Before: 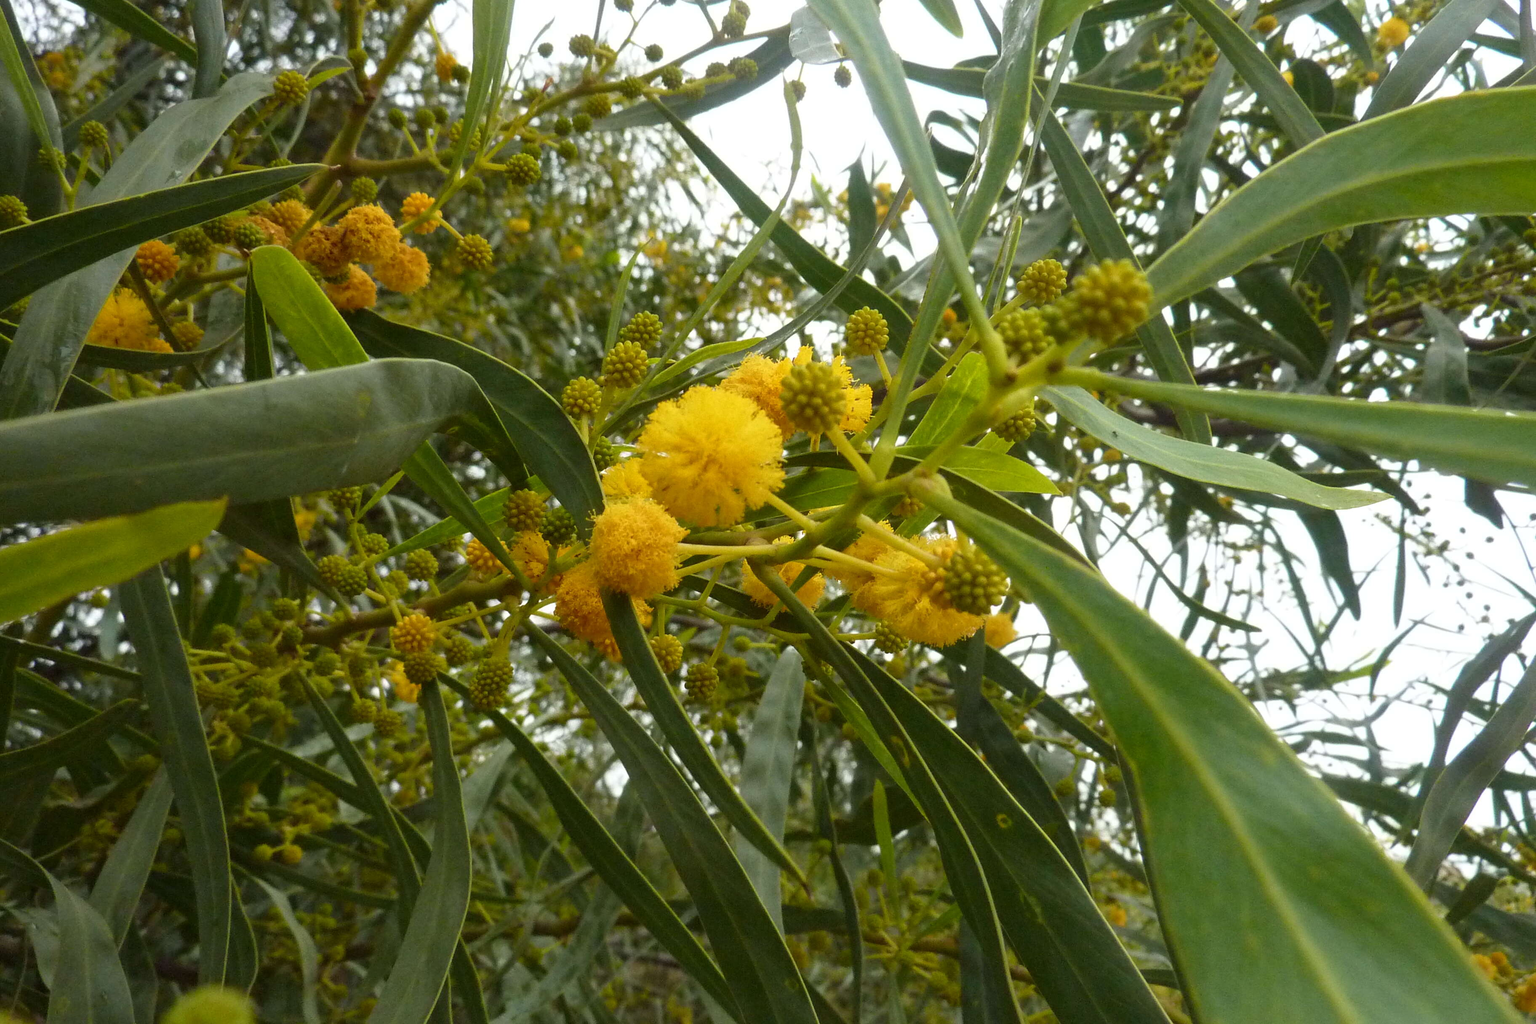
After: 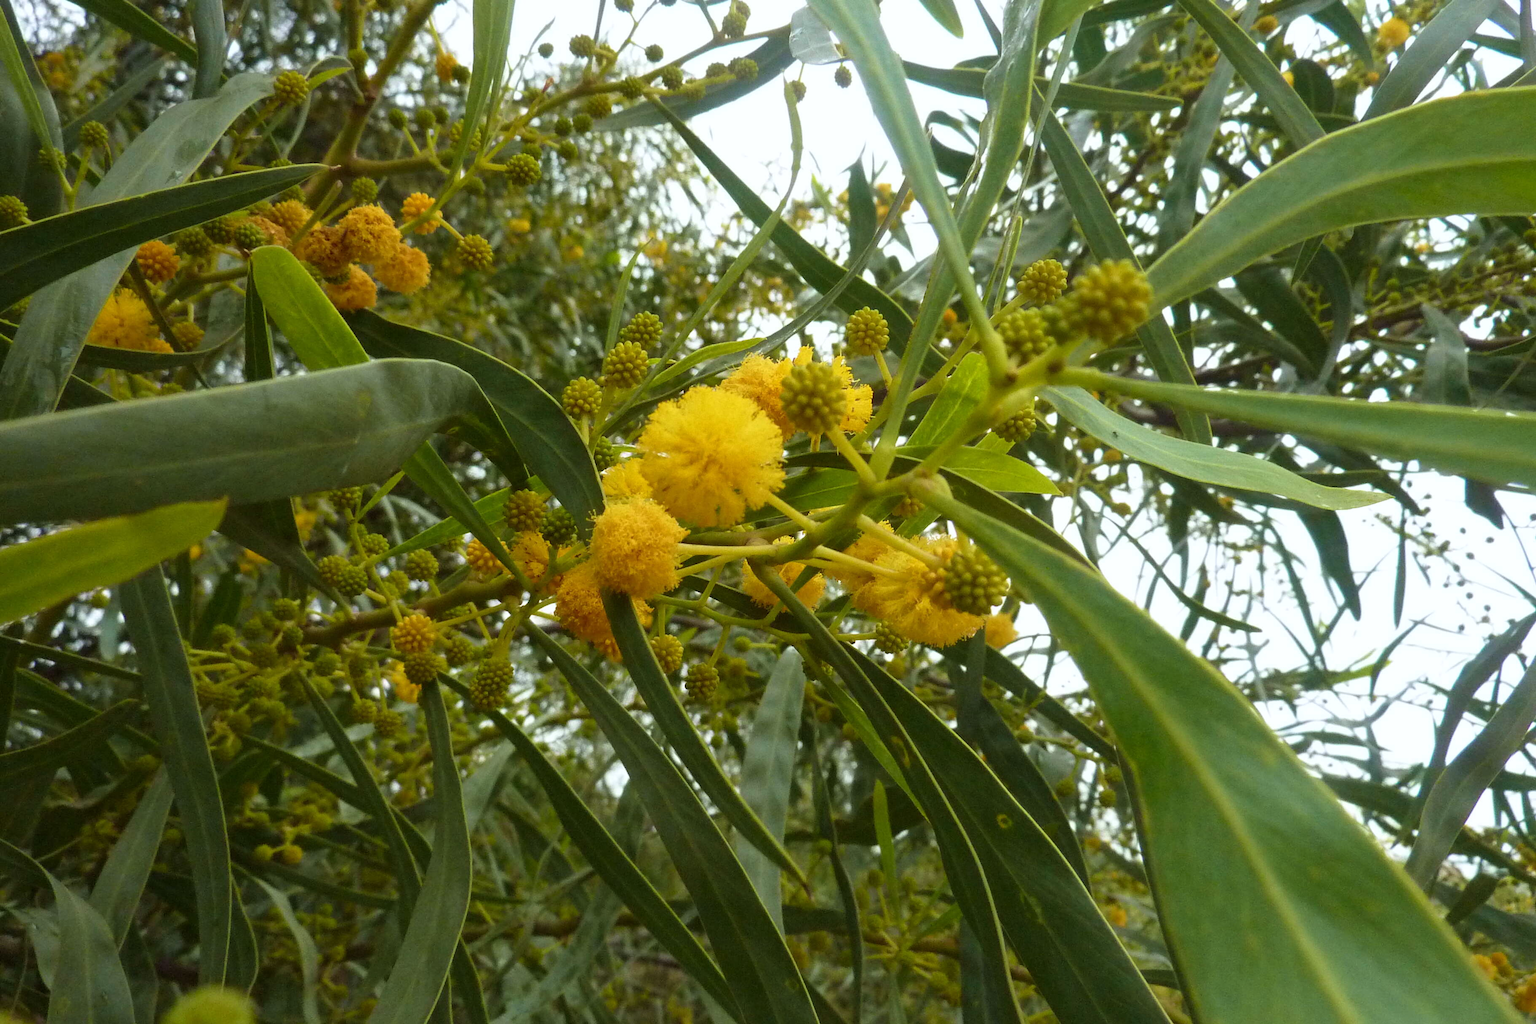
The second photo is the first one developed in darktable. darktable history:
velvia: on, module defaults
white balance: red 0.982, blue 1.018
